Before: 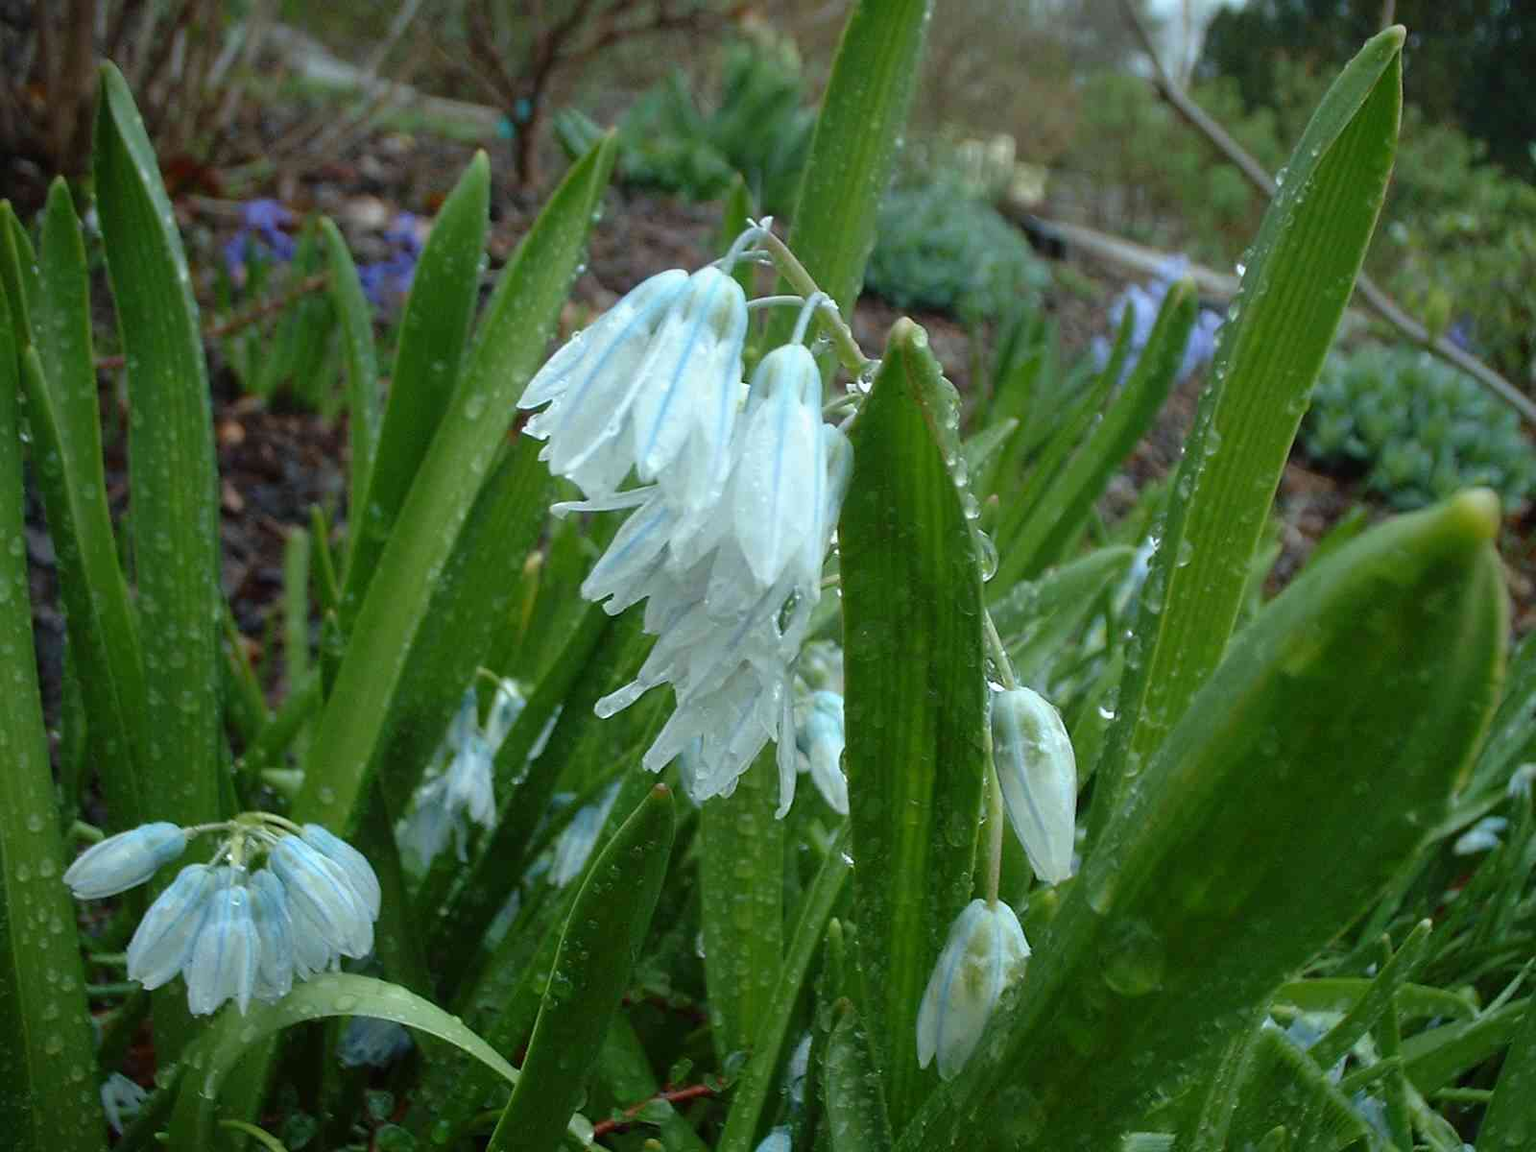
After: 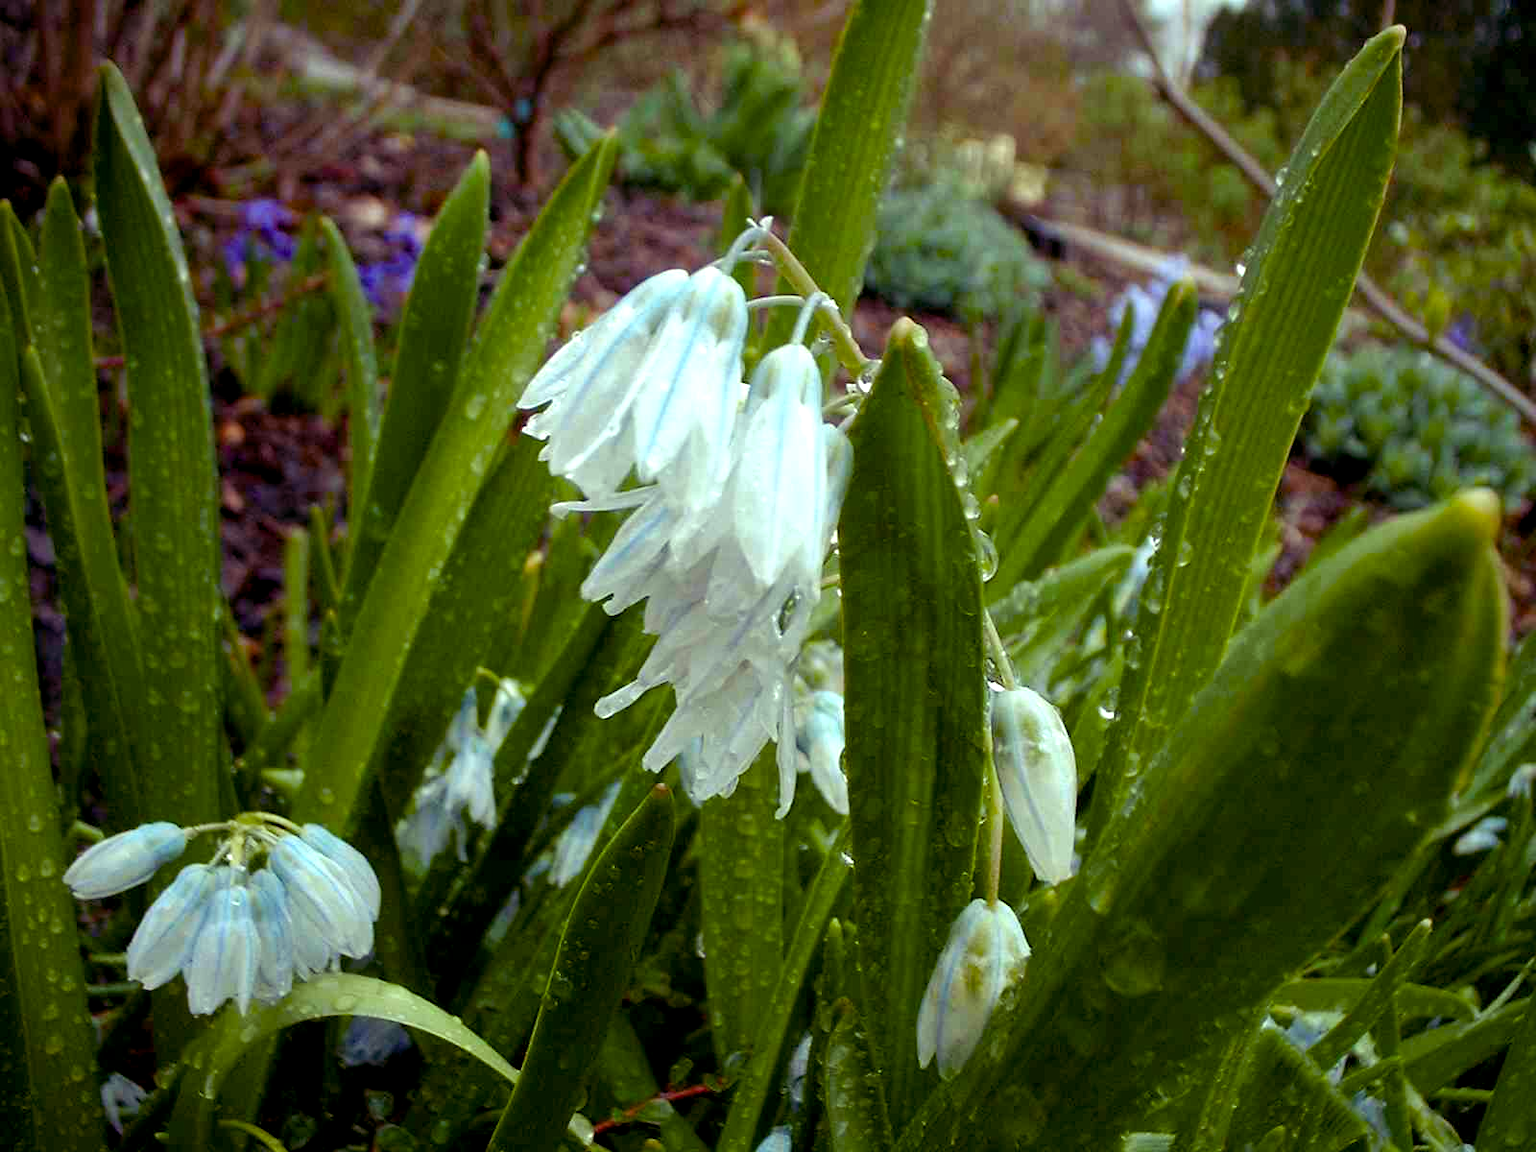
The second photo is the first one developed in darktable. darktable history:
color balance rgb: shadows lift › luminance -21.66%, shadows lift › chroma 8.98%, shadows lift › hue 283.37°, power › chroma 1.55%, power › hue 25.59°, highlights gain › luminance 6.08%, highlights gain › chroma 2.55%, highlights gain › hue 90°, global offset › luminance -0.87%, perceptual saturation grading › global saturation 27.49%, perceptual saturation grading › highlights -28.39%, perceptual saturation grading › mid-tones 15.22%, perceptual saturation grading › shadows 33.98%, perceptual brilliance grading › highlights 10%, perceptual brilliance grading › mid-tones 5%
tone equalizer: -8 EV -1.84 EV, -7 EV -1.16 EV, -6 EV -1.62 EV, smoothing diameter 25%, edges refinement/feathering 10, preserve details guided filter
